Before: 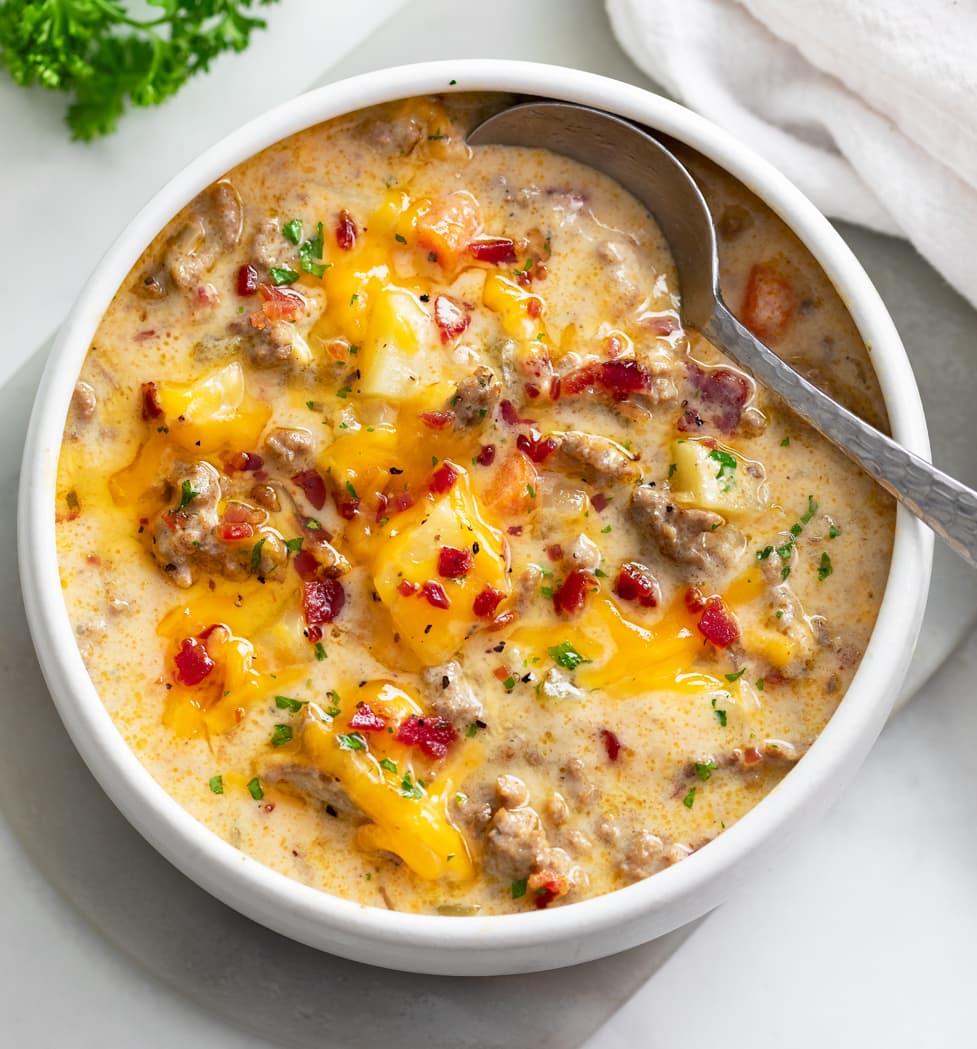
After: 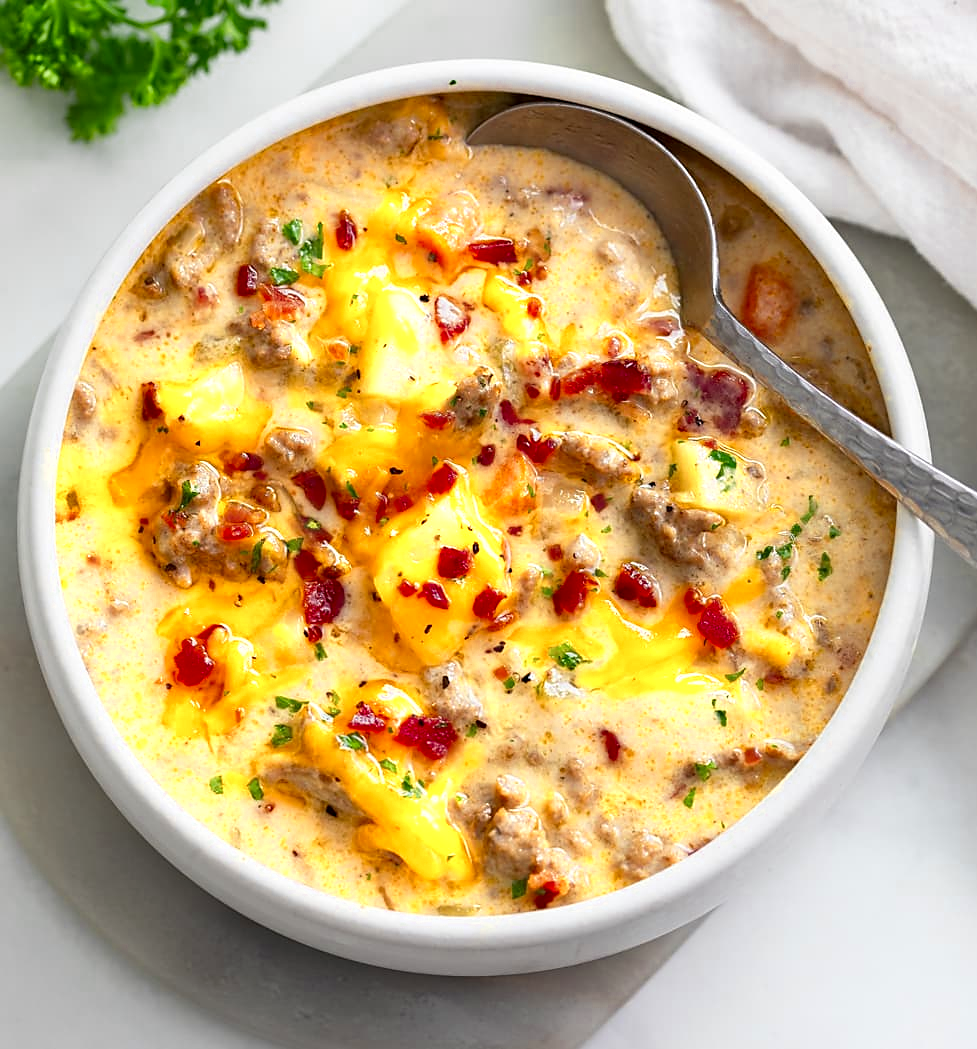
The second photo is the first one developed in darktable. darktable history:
sharpen: radius 1.861, amount 0.392, threshold 1.178
color zones: curves: ch0 [(0.004, 0.305) (0.261, 0.623) (0.389, 0.399) (0.708, 0.571) (0.947, 0.34)]; ch1 [(0.025, 0.645) (0.229, 0.584) (0.326, 0.551) (0.484, 0.262) (0.757, 0.643)]
